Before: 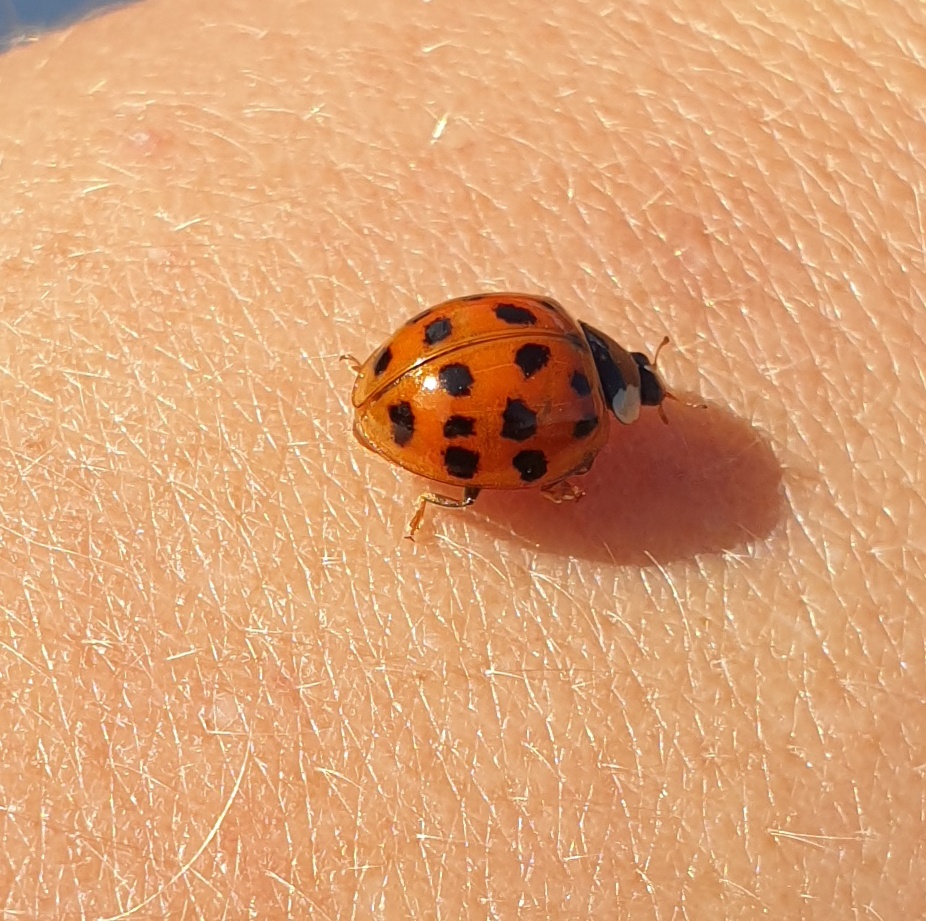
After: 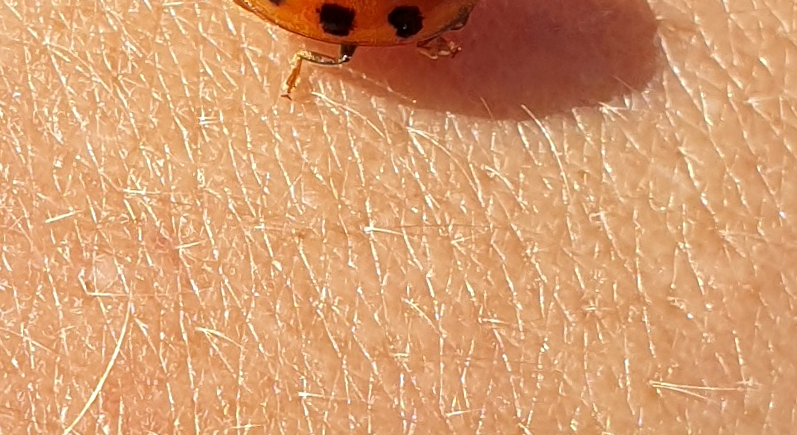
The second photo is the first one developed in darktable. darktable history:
crop and rotate: left 13.306%, top 48.129%, bottom 2.928%
contrast equalizer: octaves 7, y [[0.6 ×6], [0.55 ×6], [0 ×6], [0 ×6], [0 ×6]], mix 0.2
rotate and perspective: rotation -1°, crop left 0.011, crop right 0.989, crop top 0.025, crop bottom 0.975
local contrast: mode bilateral grid, contrast 20, coarseness 50, detail 120%, midtone range 0.2
